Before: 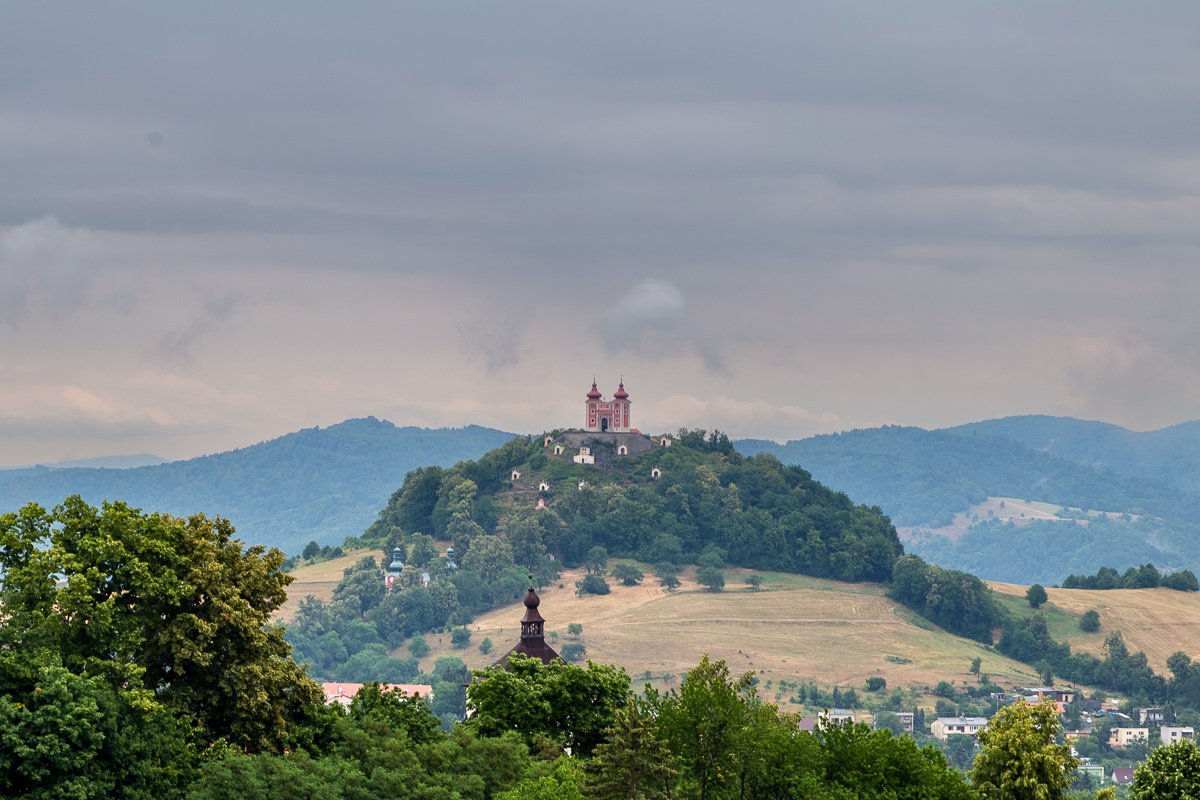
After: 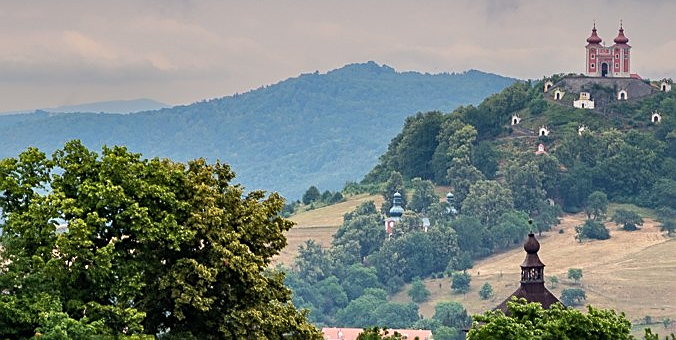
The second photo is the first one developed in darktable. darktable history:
crop: top 44.483%, right 43.593%, bottom 12.892%
base curve: curves: ch0 [(0, 0) (0.283, 0.295) (1, 1)], preserve colors none
sharpen: on, module defaults
